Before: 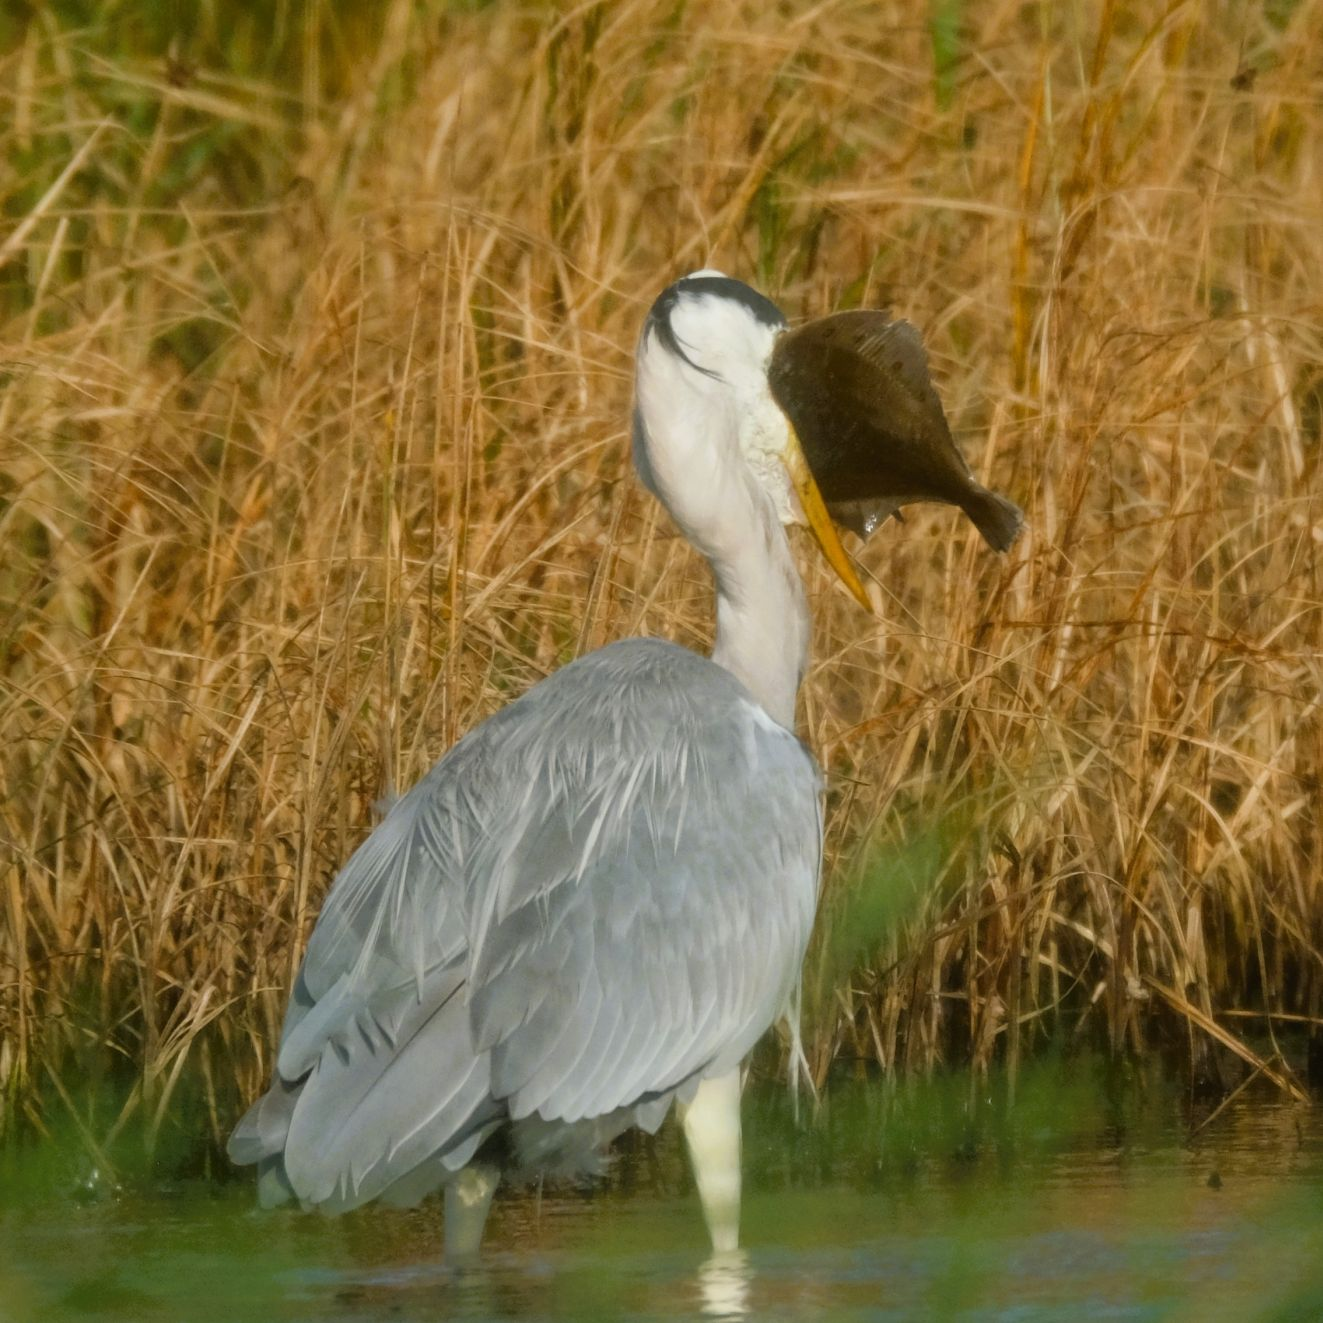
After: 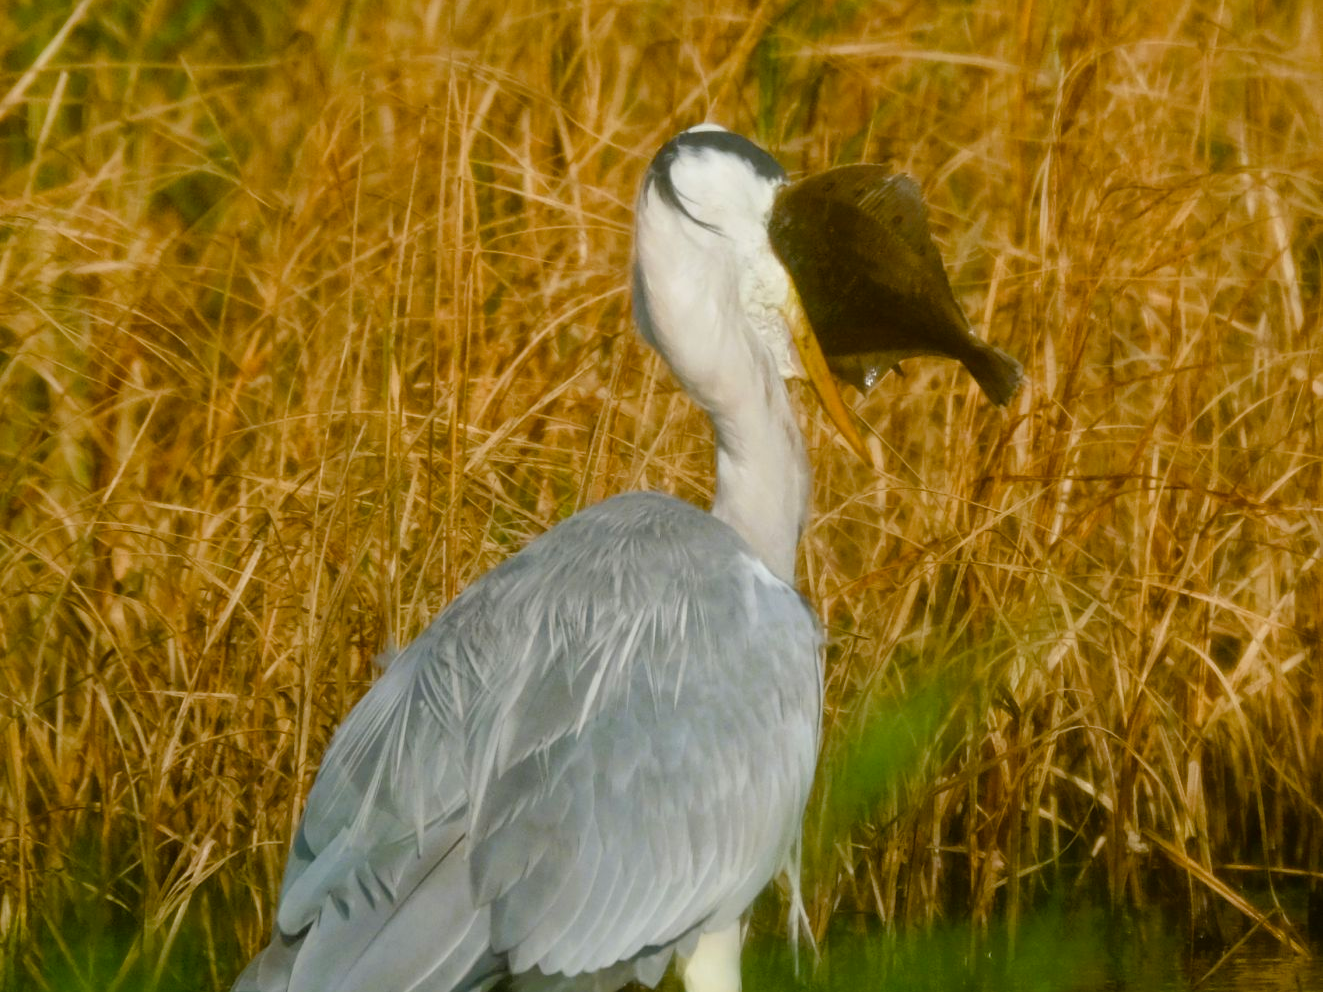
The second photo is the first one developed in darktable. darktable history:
crop: top 11.061%, bottom 13.915%
color balance rgb: perceptual saturation grading › global saturation 20%, perceptual saturation grading › highlights -25.522%, perceptual saturation grading › shadows 50.302%, global vibrance 9.959%
